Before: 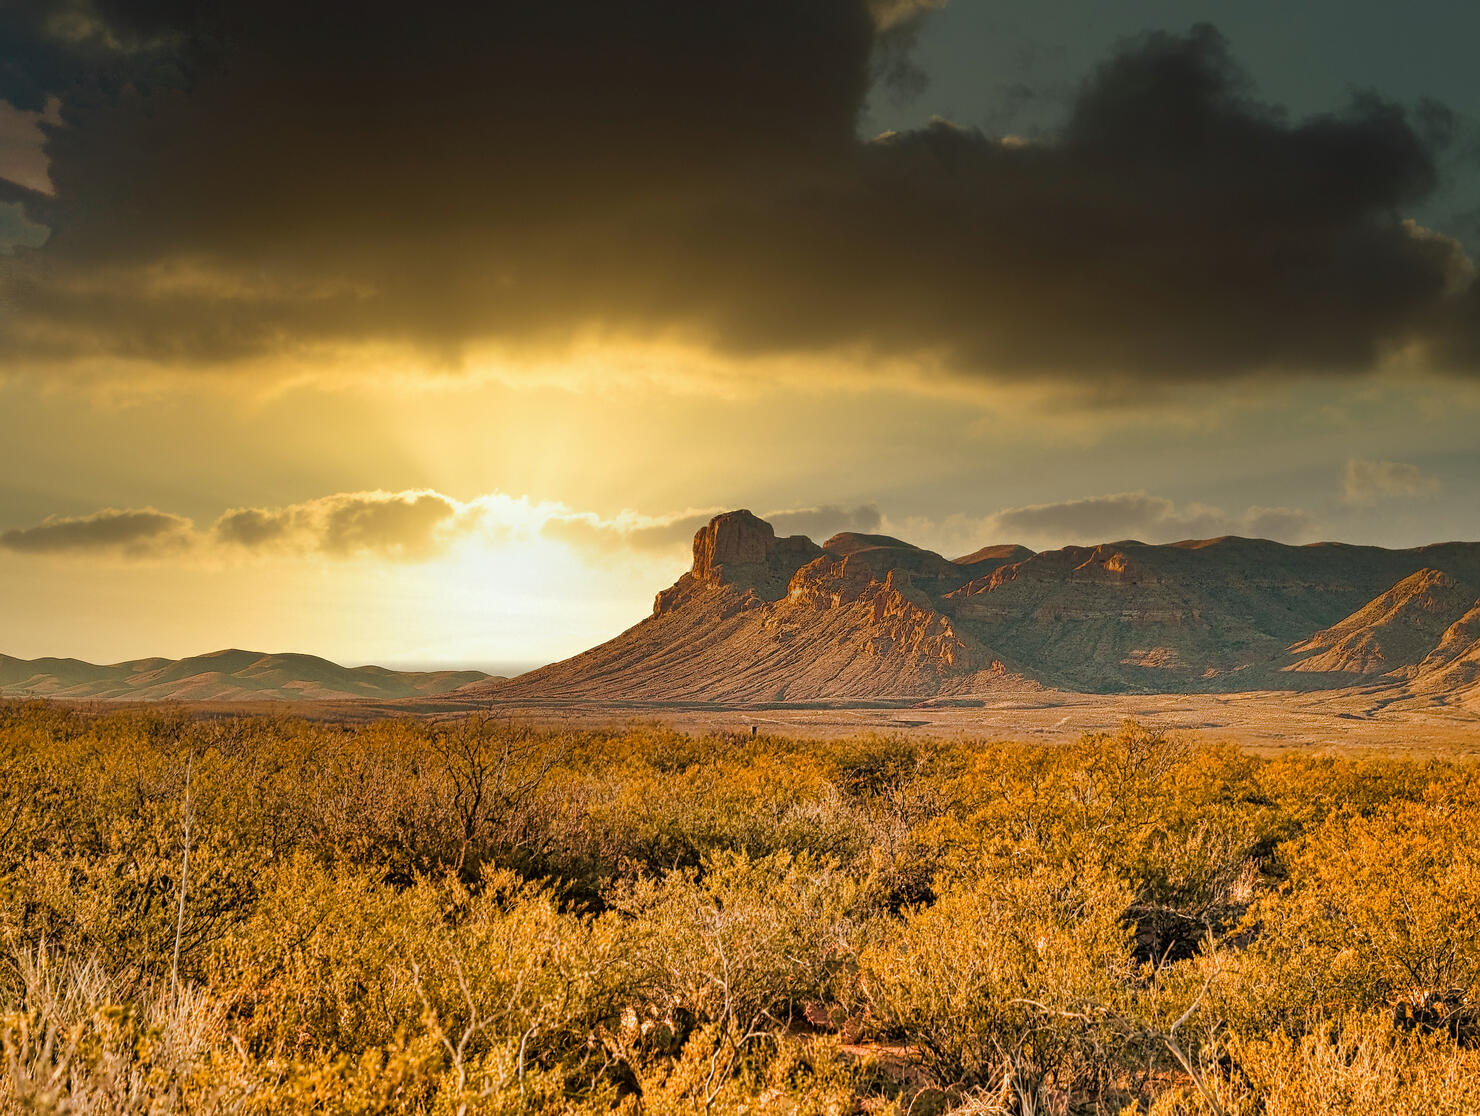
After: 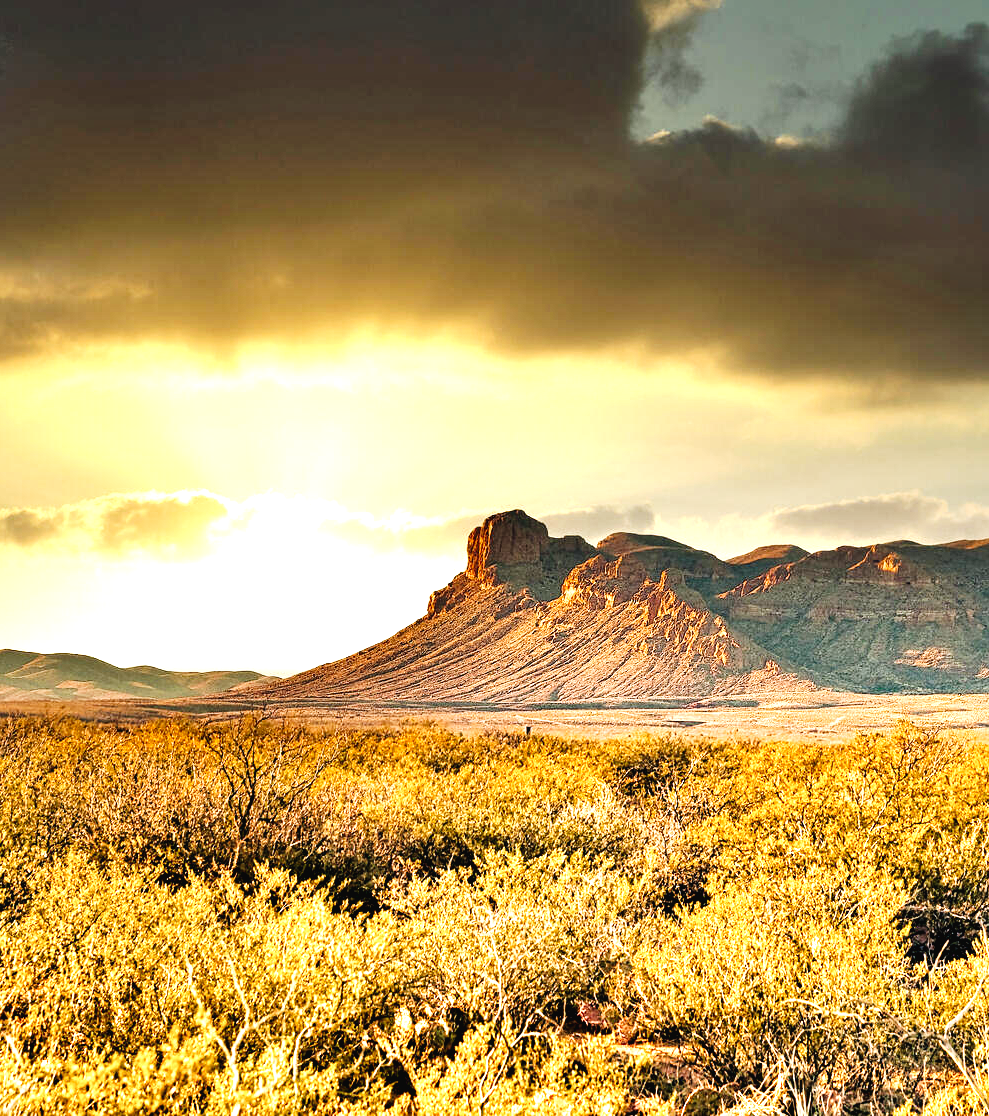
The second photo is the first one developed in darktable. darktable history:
crop and rotate: left 15.286%, right 17.871%
exposure: black level correction -0.002, exposure 1.347 EV, compensate highlight preservation false
contrast equalizer: y [[0.6 ×6], [0.55 ×6], [0 ×6], [0 ×6], [0 ×6]]
tone curve: curves: ch0 [(0, 0.025) (0.15, 0.143) (0.452, 0.486) (0.751, 0.788) (1, 0.961)]; ch1 [(0, 0) (0.43, 0.408) (0.476, 0.469) (0.497, 0.507) (0.546, 0.571) (0.566, 0.607) (0.62, 0.657) (1, 1)]; ch2 [(0, 0) (0.386, 0.397) (0.505, 0.498) (0.547, 0.546) (0.579, 0.58) (1, 1)], preserve colors none
